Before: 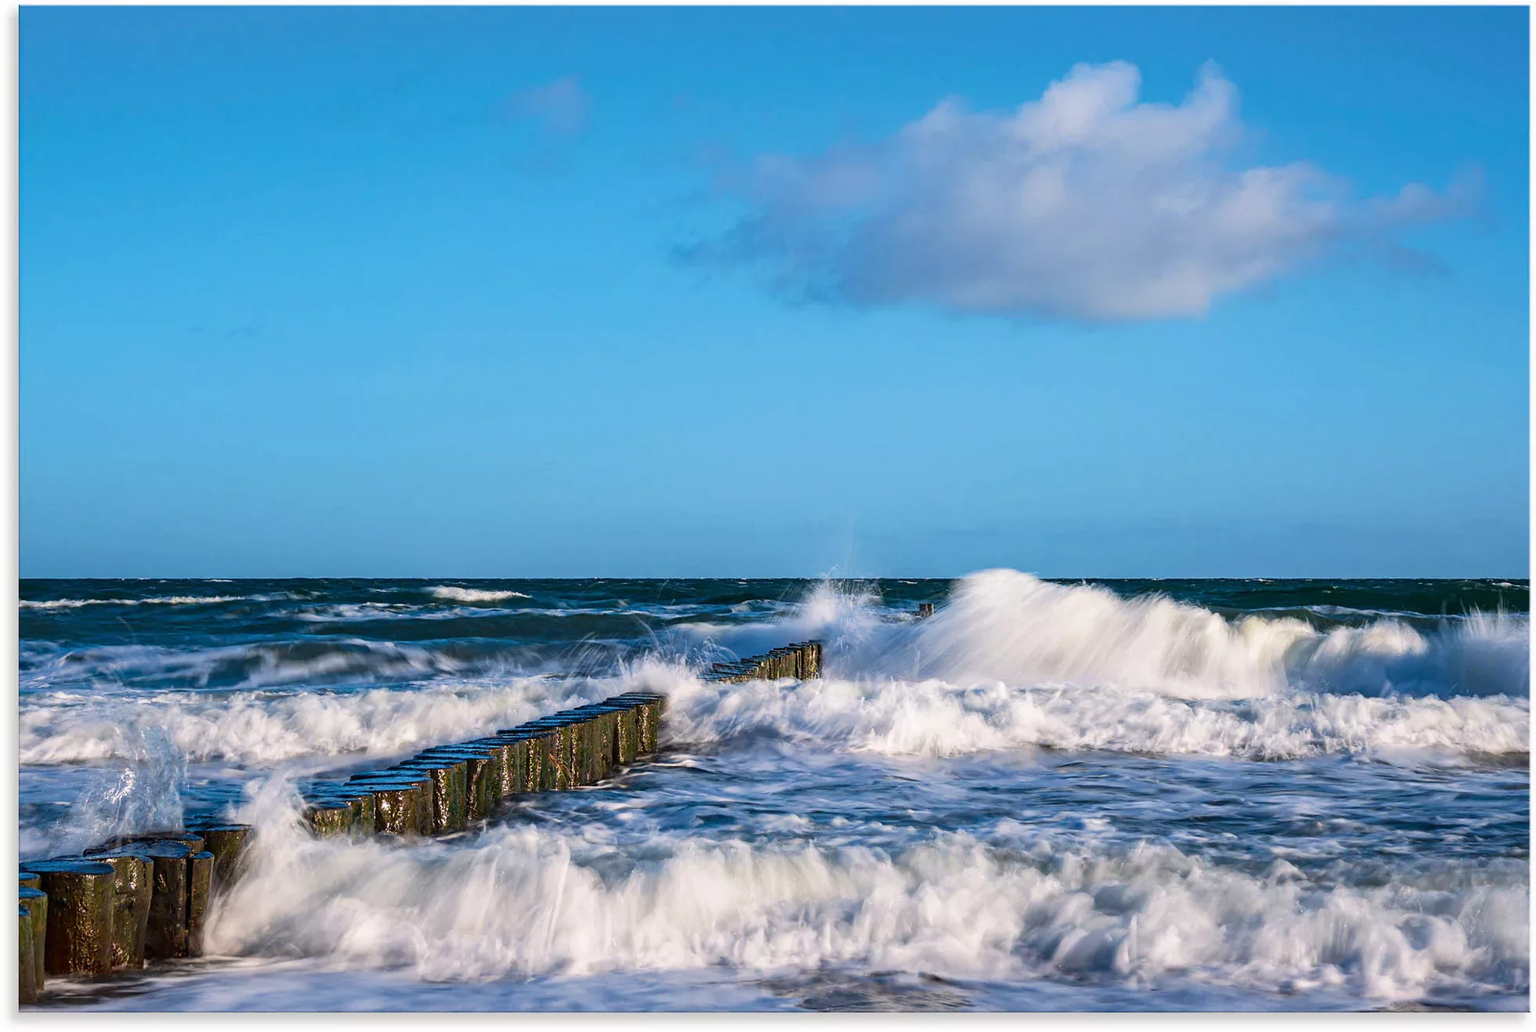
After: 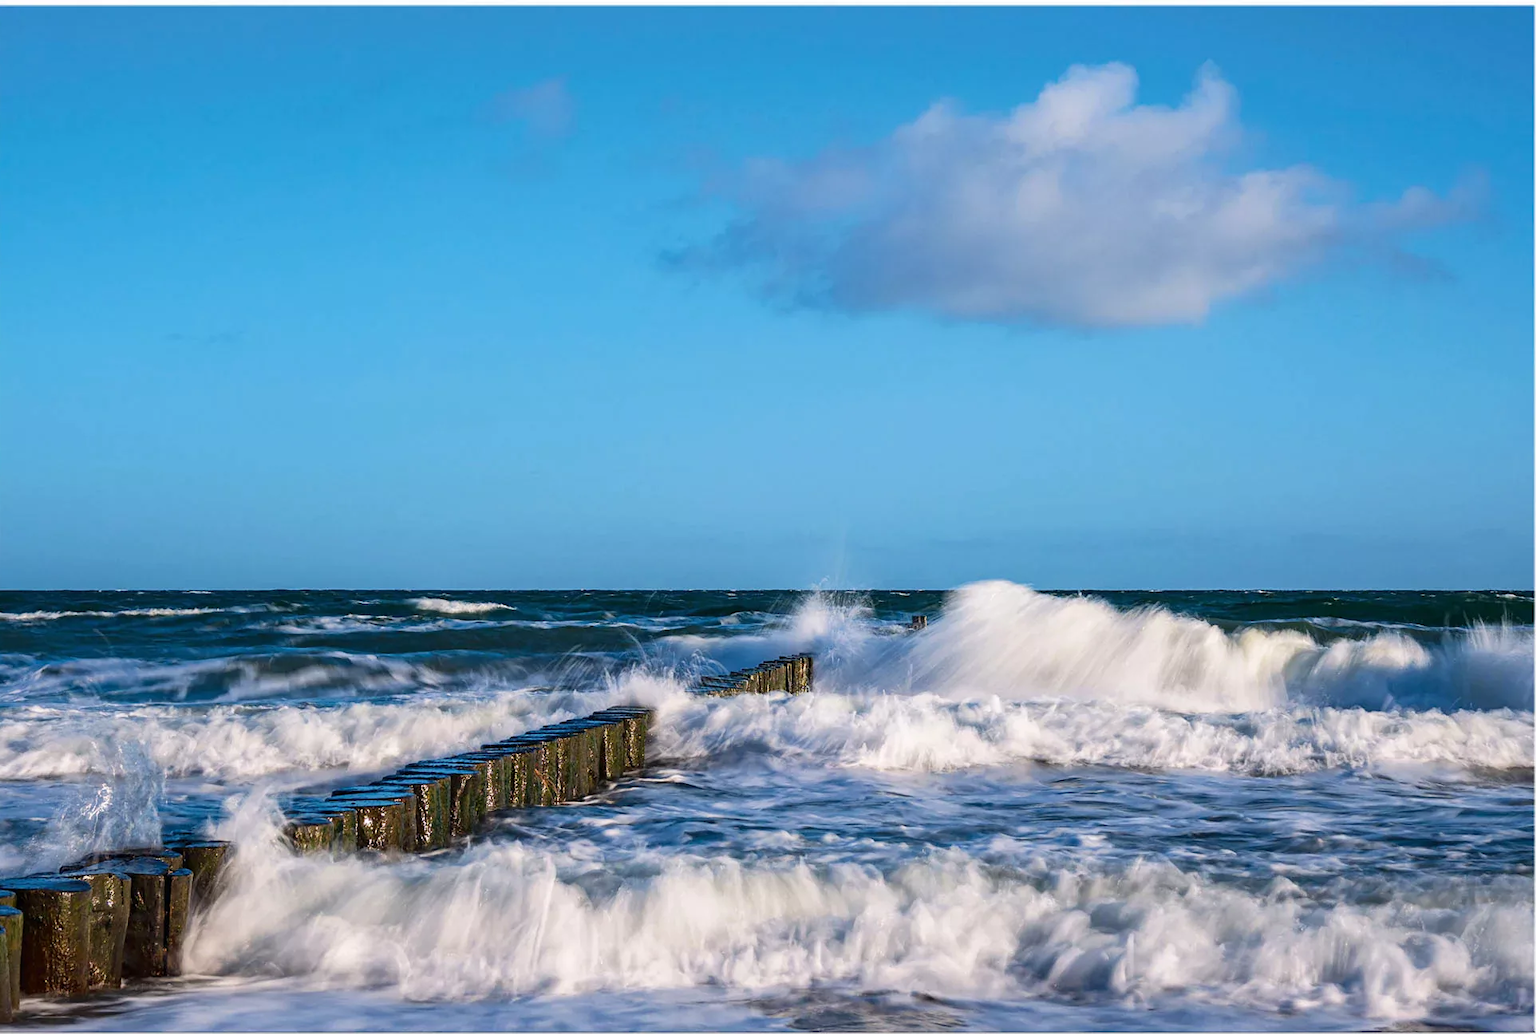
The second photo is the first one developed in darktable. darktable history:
crop: left 1.639%, right 0.282%, bottom 1.595%
